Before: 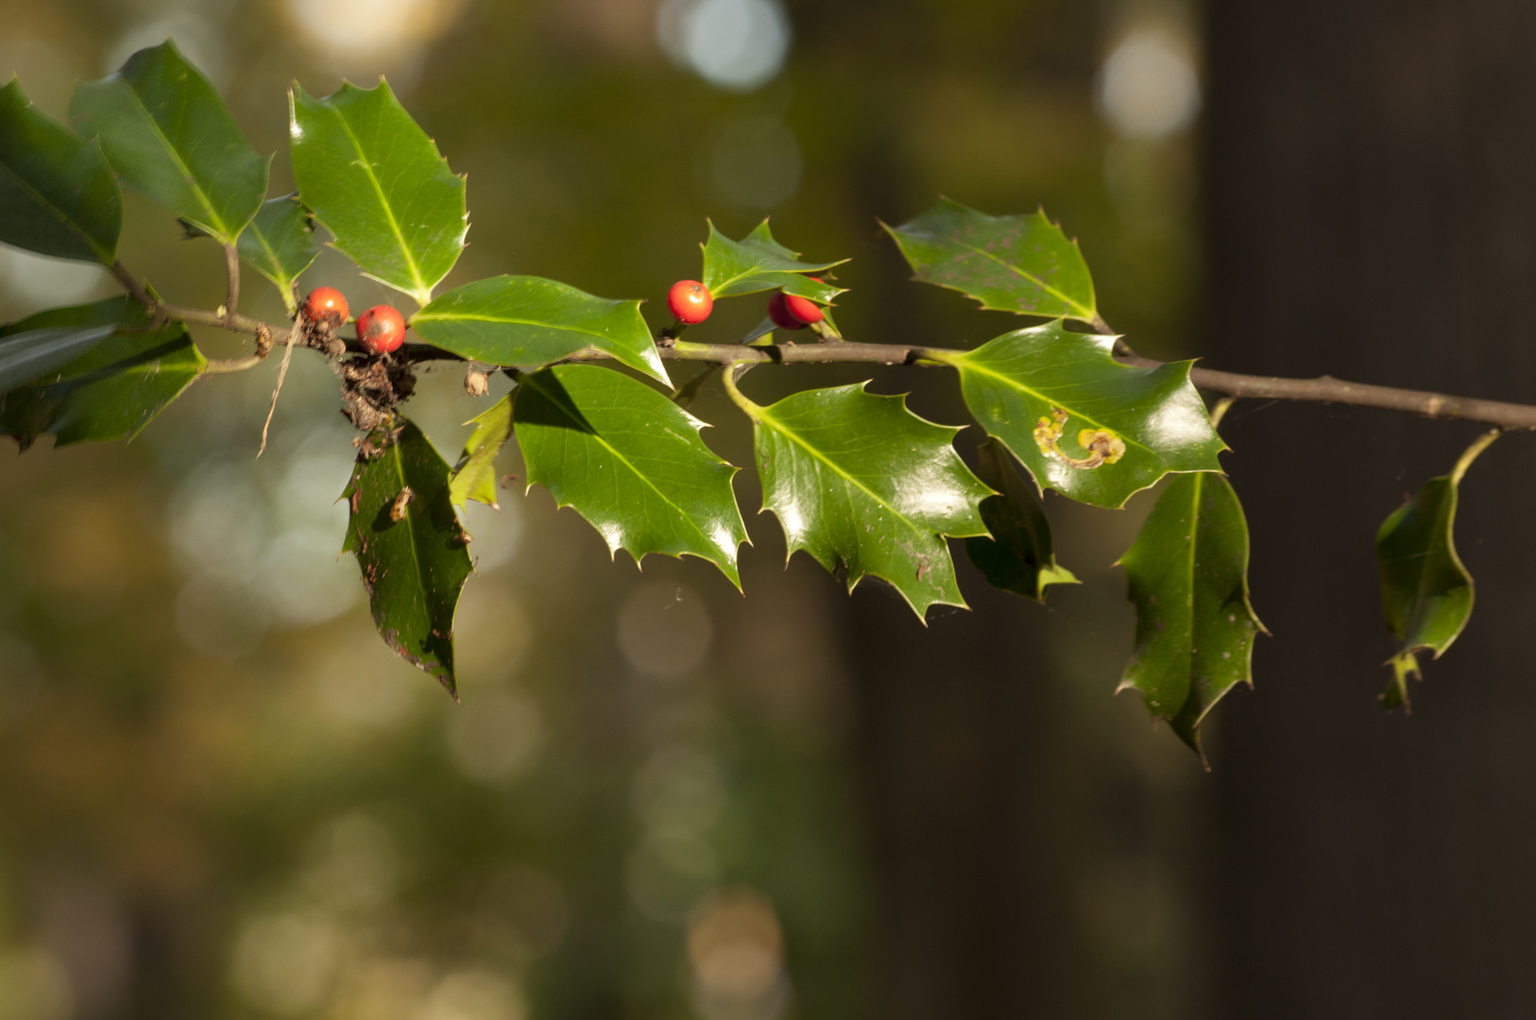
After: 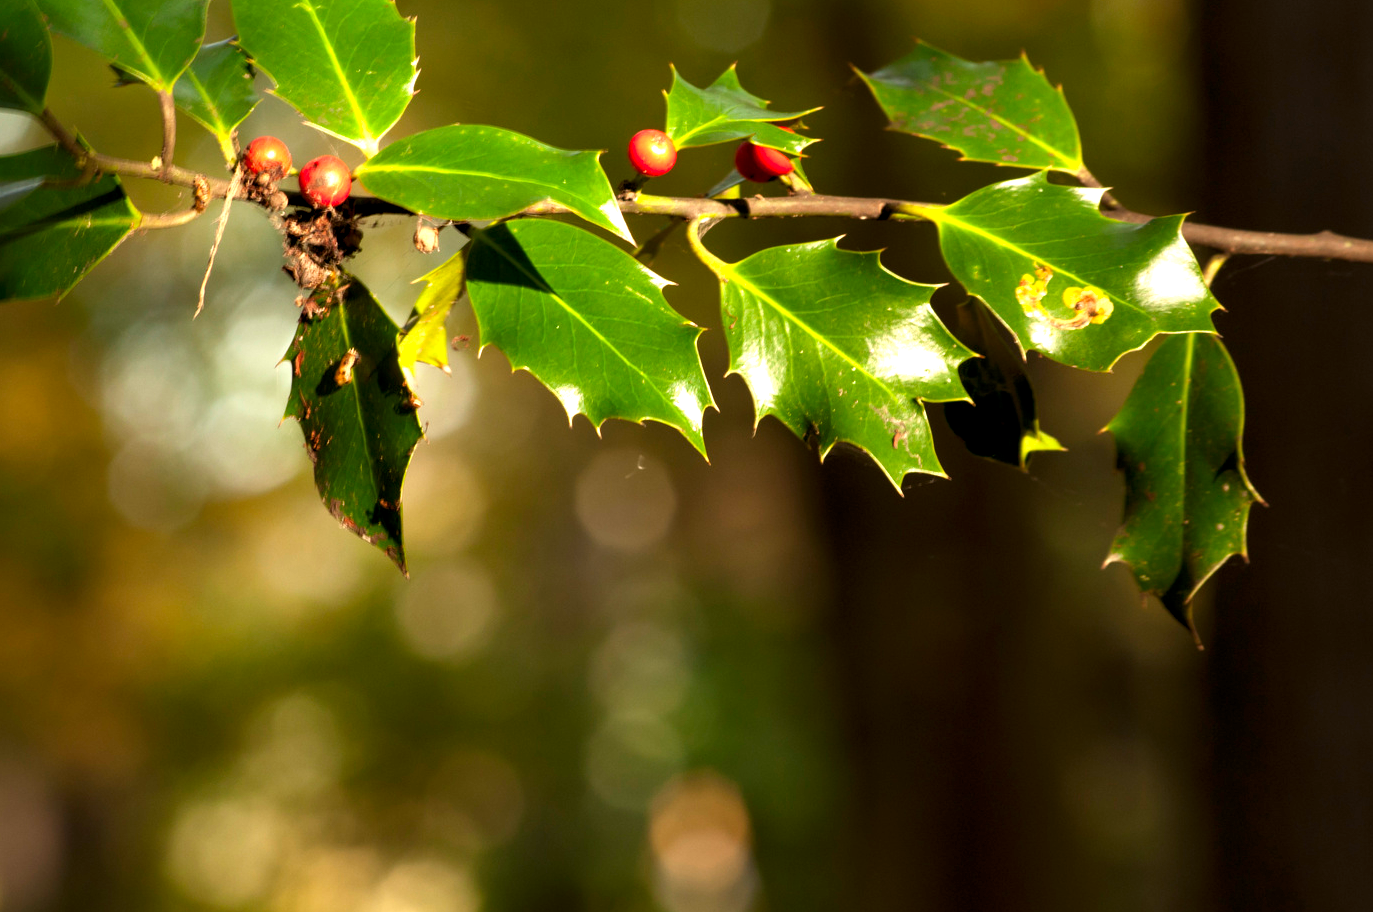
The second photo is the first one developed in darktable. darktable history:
rgb levels: levels [[0.01, 0.419, 0.839], [0, 0.5, 1], [0, 0.5, 1]]
crop and rotate: left 4.842%, top 15.51%, right 10.668%
exposure: black level correction -0.002, exposure 0.708 EV, compensate exposure bias true, compensate highlight preservation false
contrast brightness saturation: contrast 0.07, brightness -0.14, saturation 0.11
